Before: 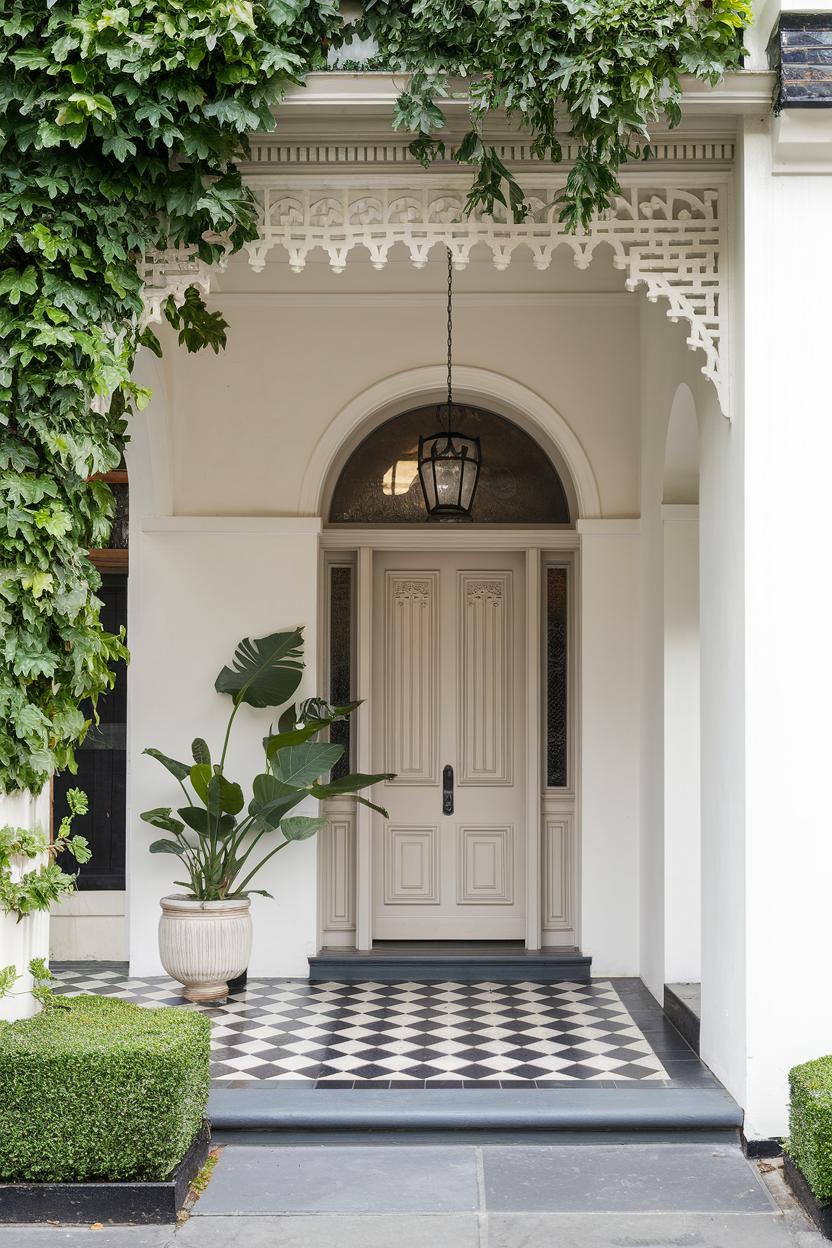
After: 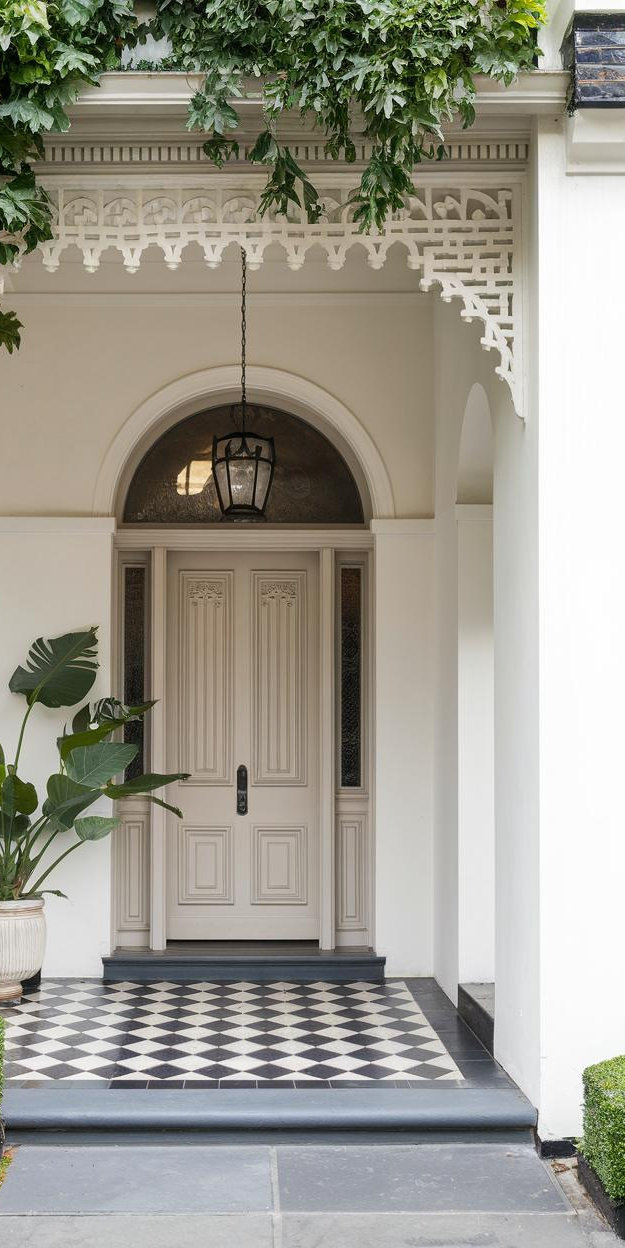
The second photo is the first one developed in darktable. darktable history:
crop and rotate: left 24.866%
